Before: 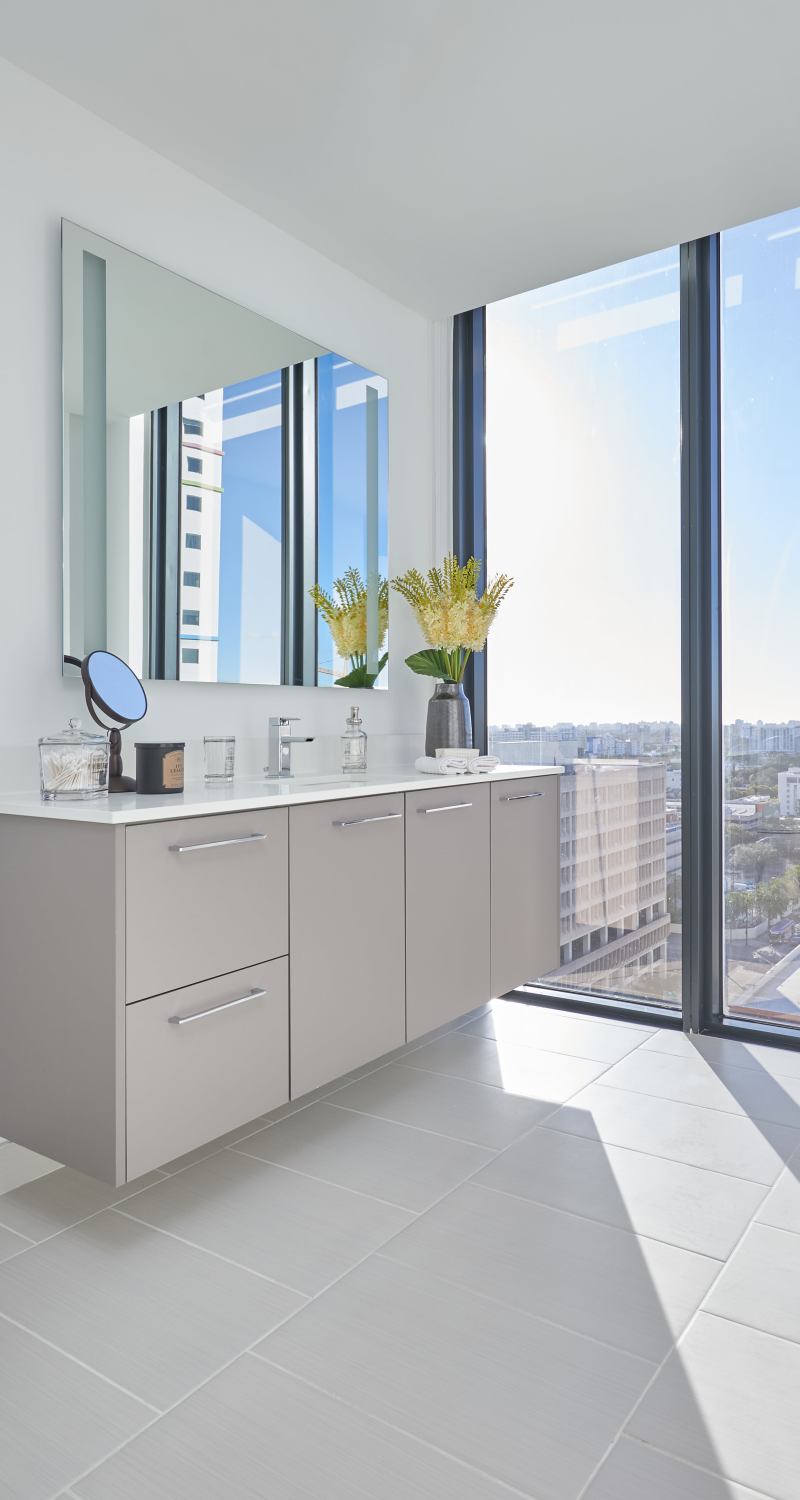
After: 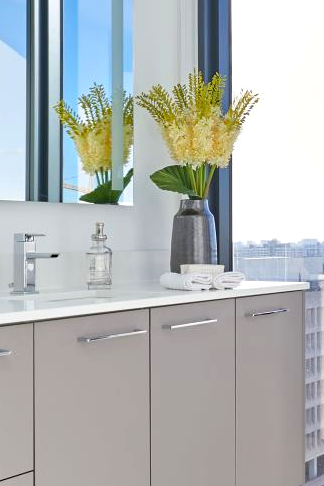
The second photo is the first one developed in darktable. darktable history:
haze removal: adaptive false
color balance rgb: perceptual saturation grading › global saturation 0.99%, global vibrance 26%, contrast 6.142%
crop: left 31.903%, top 32.281%, right 27.49%, bottom 35.296%
